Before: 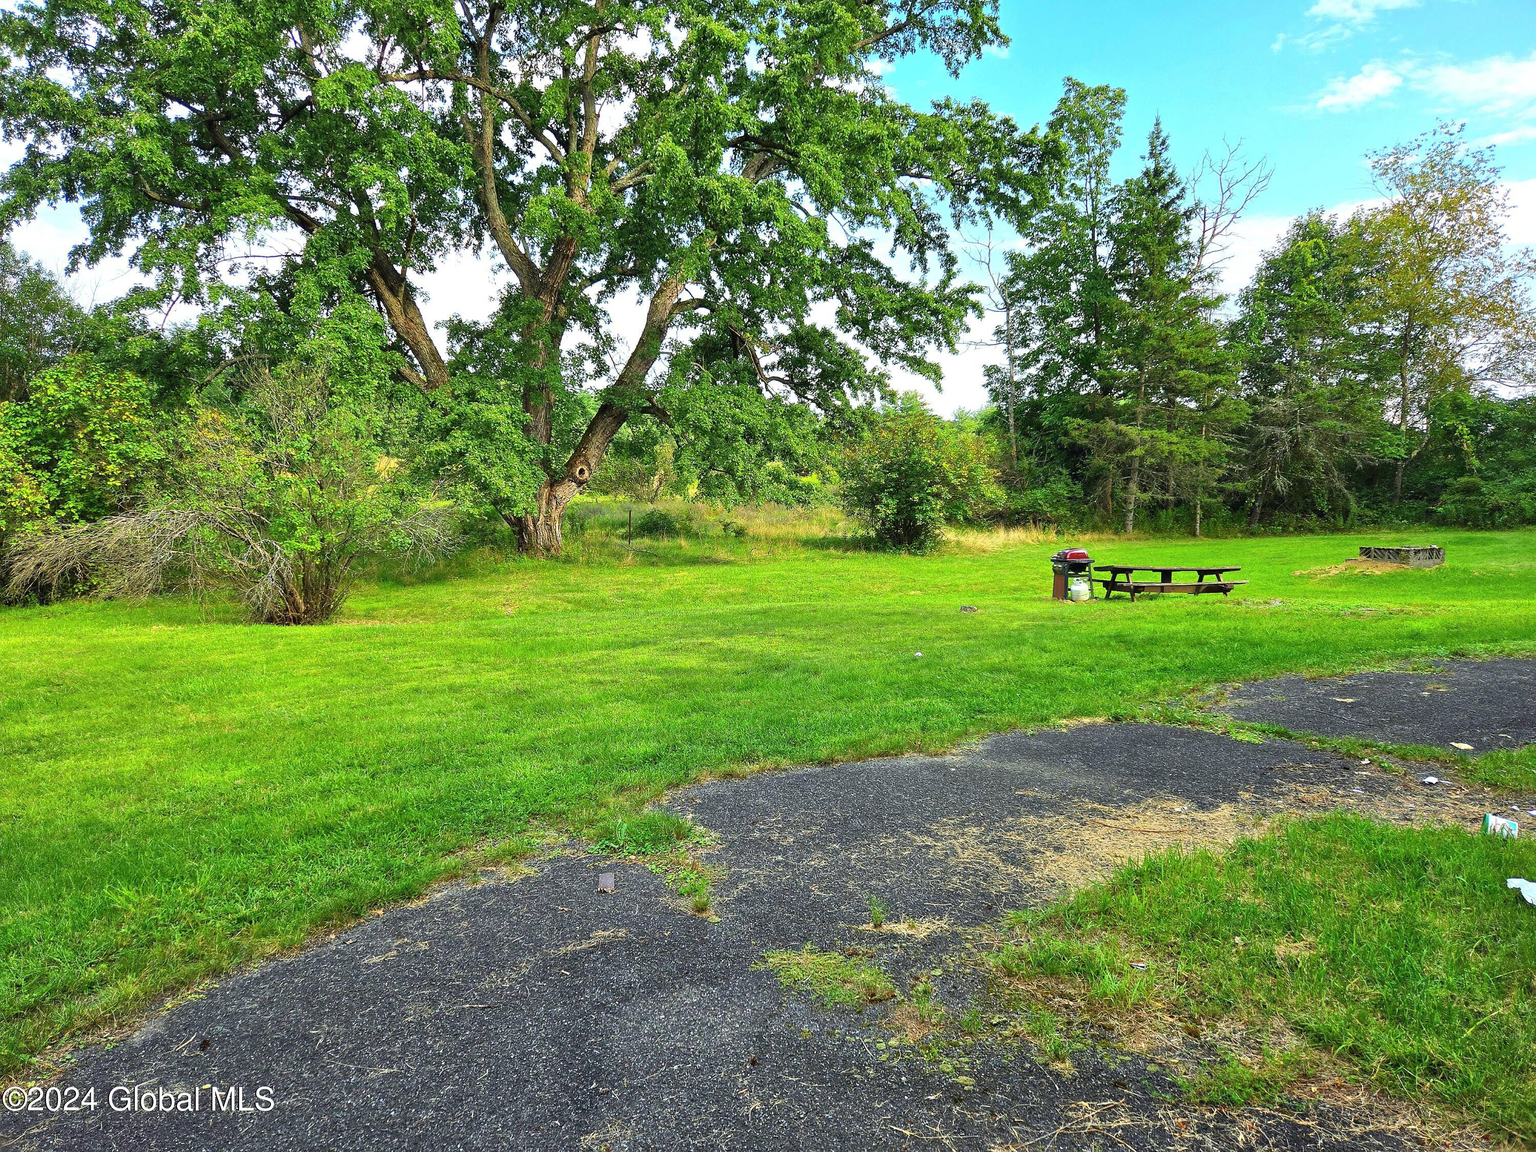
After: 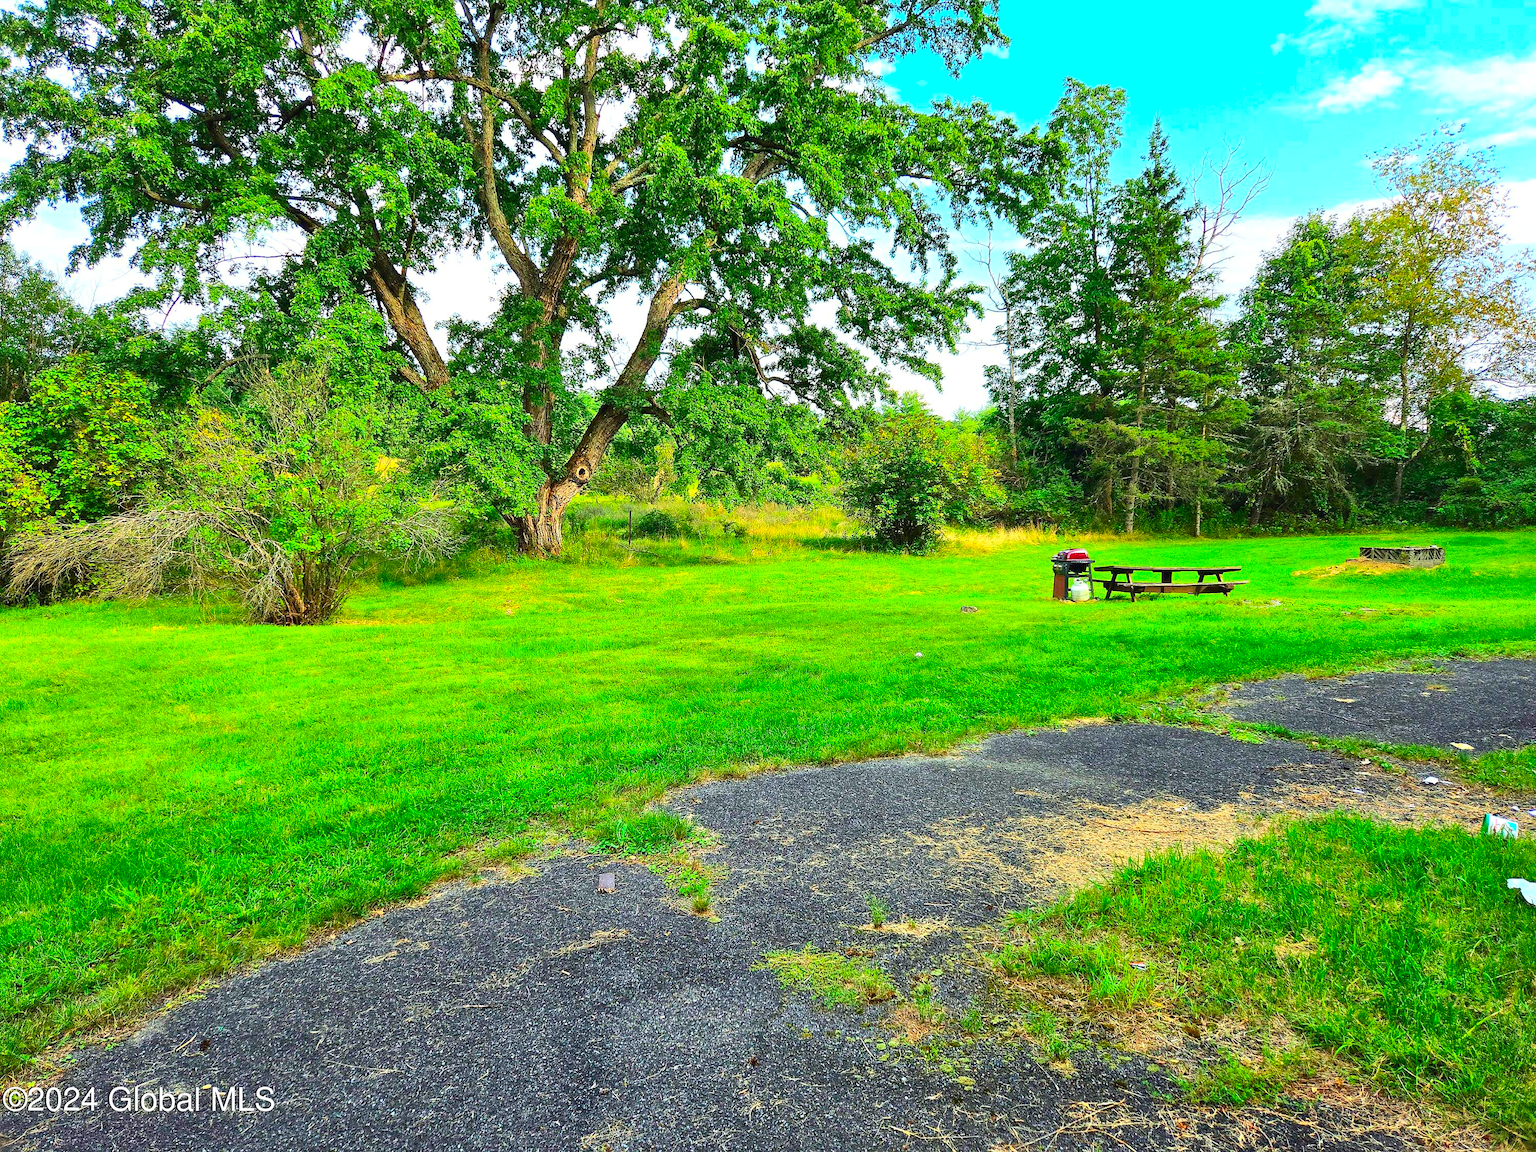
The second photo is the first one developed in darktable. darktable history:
velvia: strength 14.5%
contrast brightness saturation: contrast 0.226, brightness 0.102, saturation 0.289
